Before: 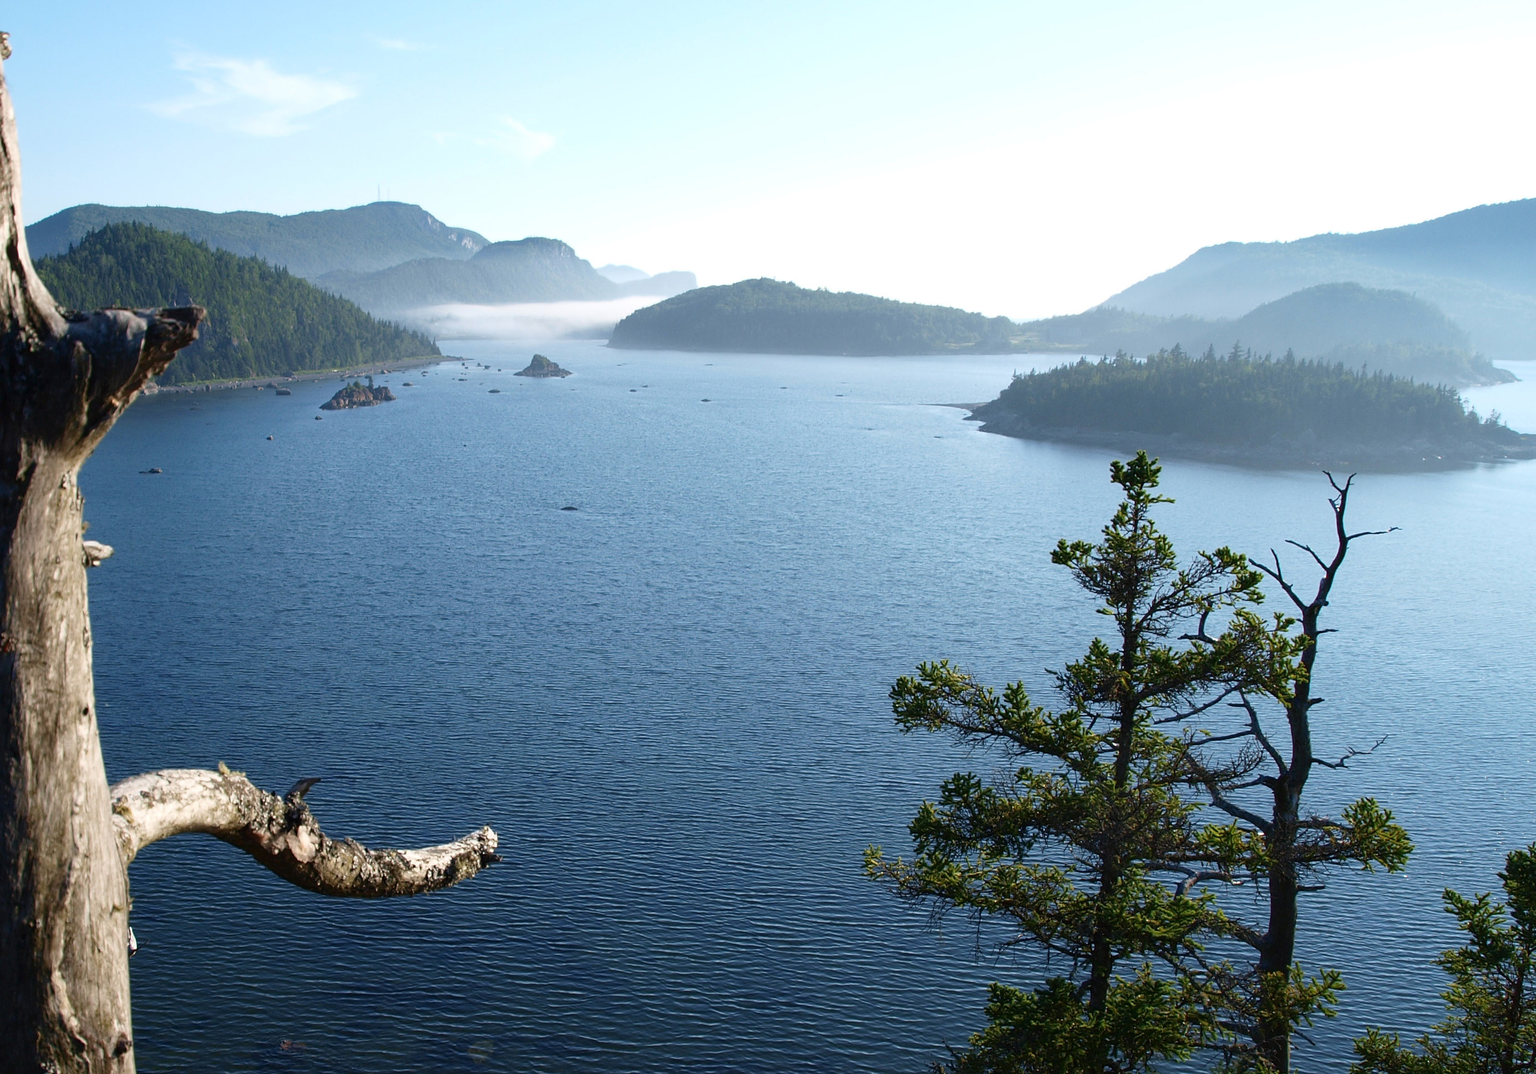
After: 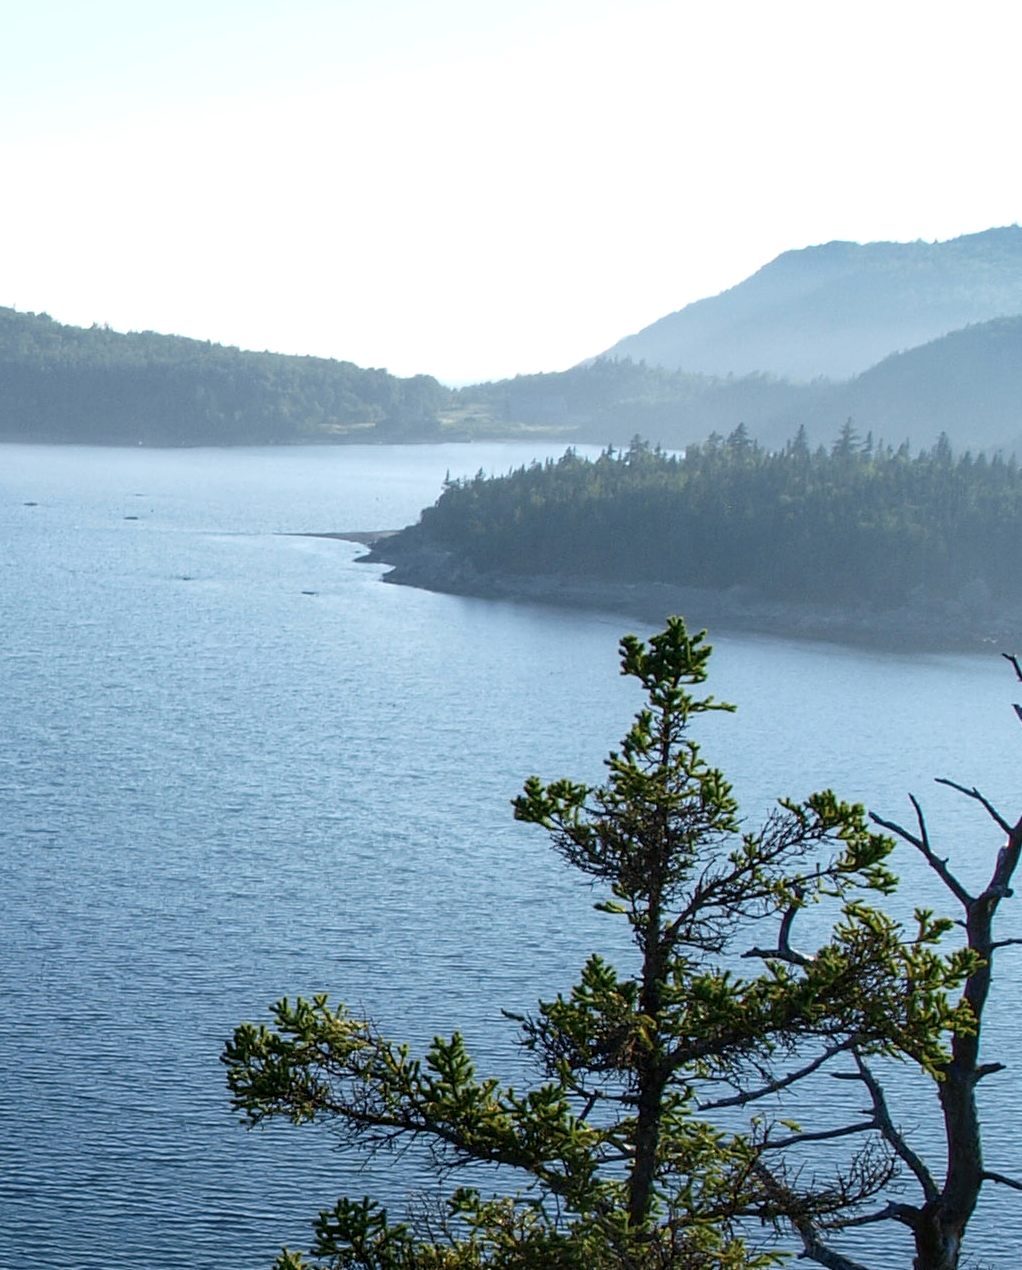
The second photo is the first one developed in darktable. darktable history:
local contrast: on, module defaults
crop and rotate: left 49.936%, top 10.094%, right 13.136%, bottom 24.256%
